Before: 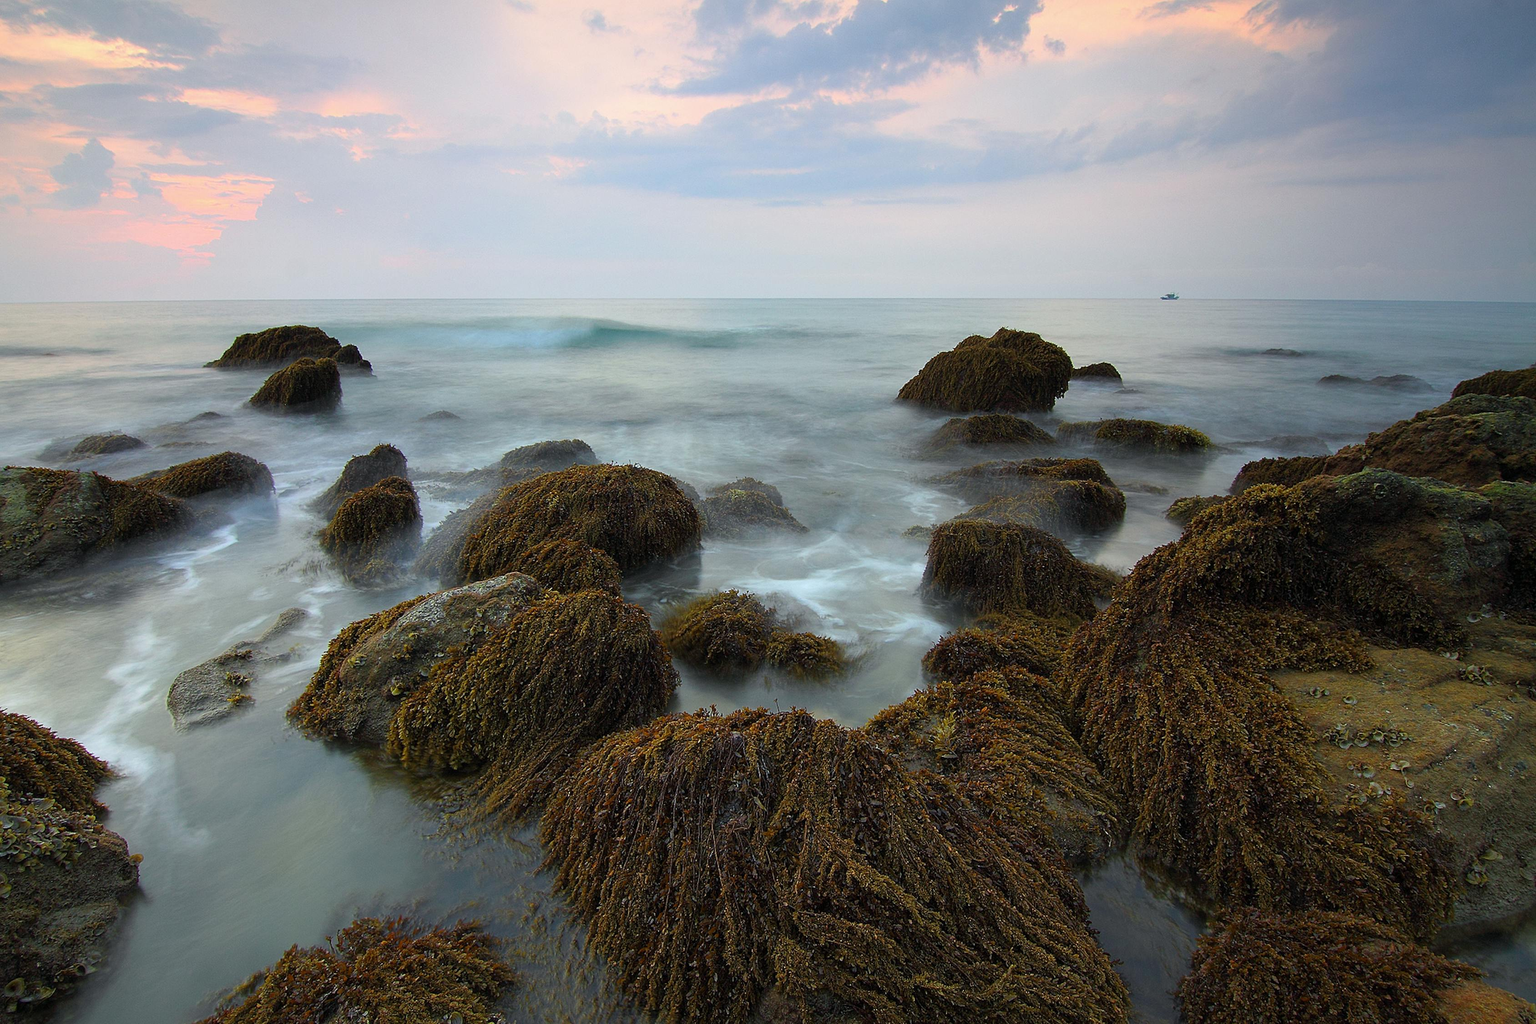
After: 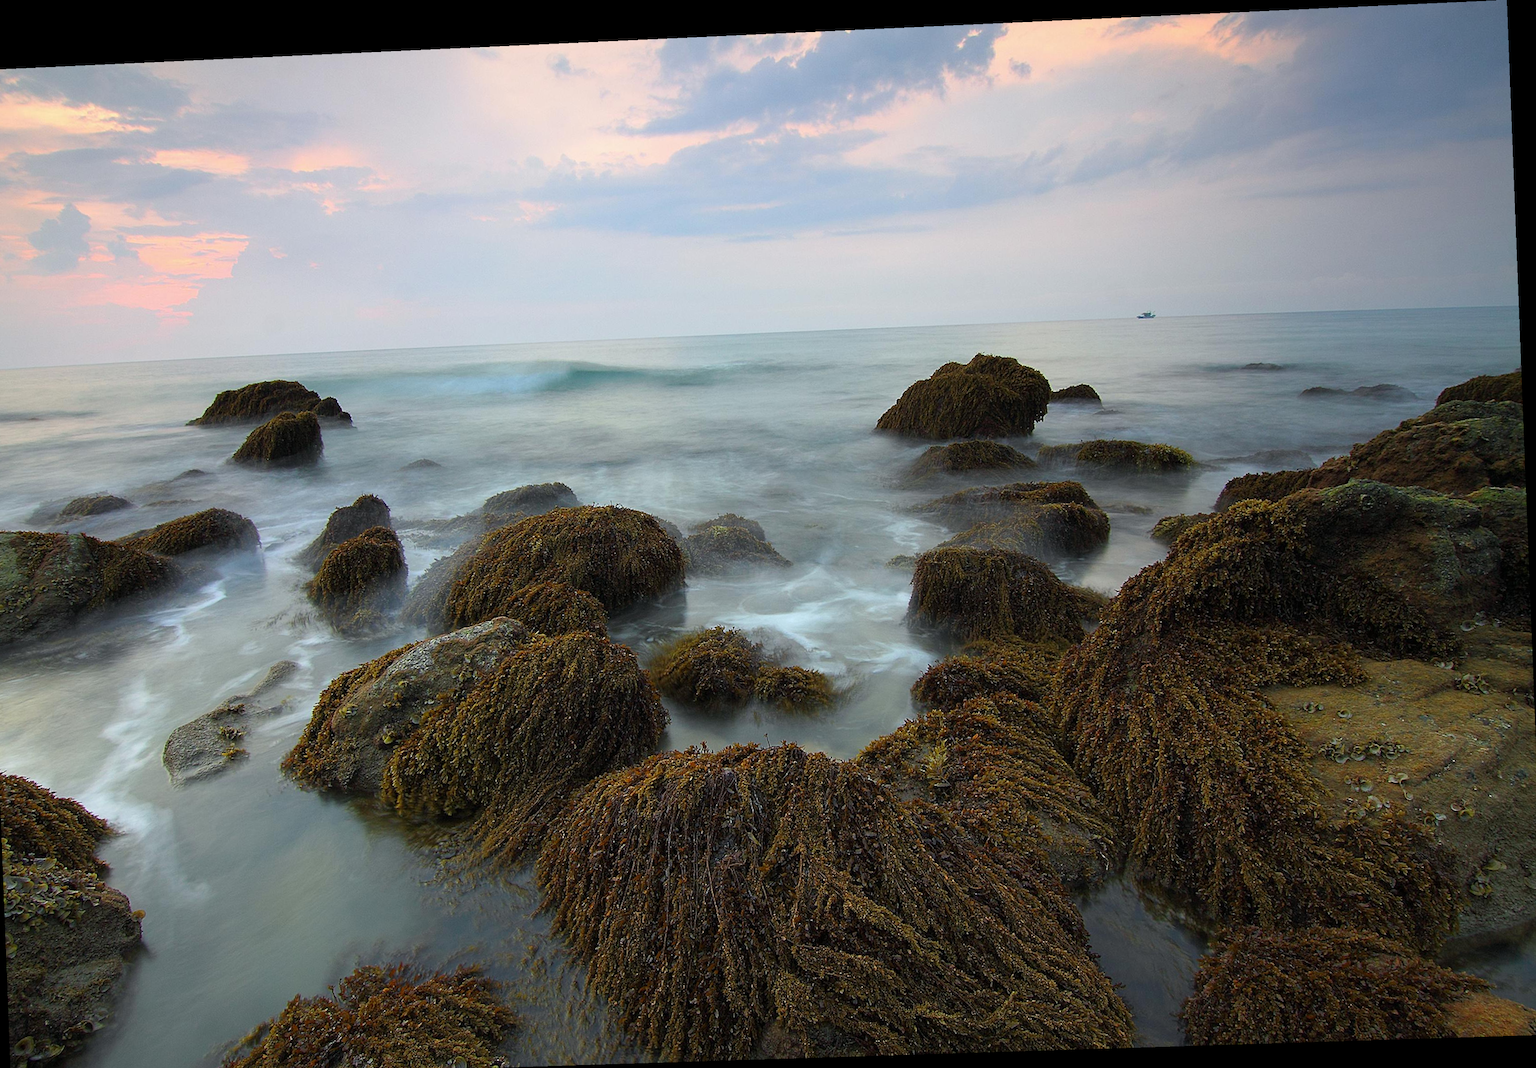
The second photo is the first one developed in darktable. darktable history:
crop and rotate: left 1.774%, right 0.633%, bottom 1.28%
rotate and perspective: rotation -2.22°, lens shift (horizontal) -0.022, automatic cropping off
